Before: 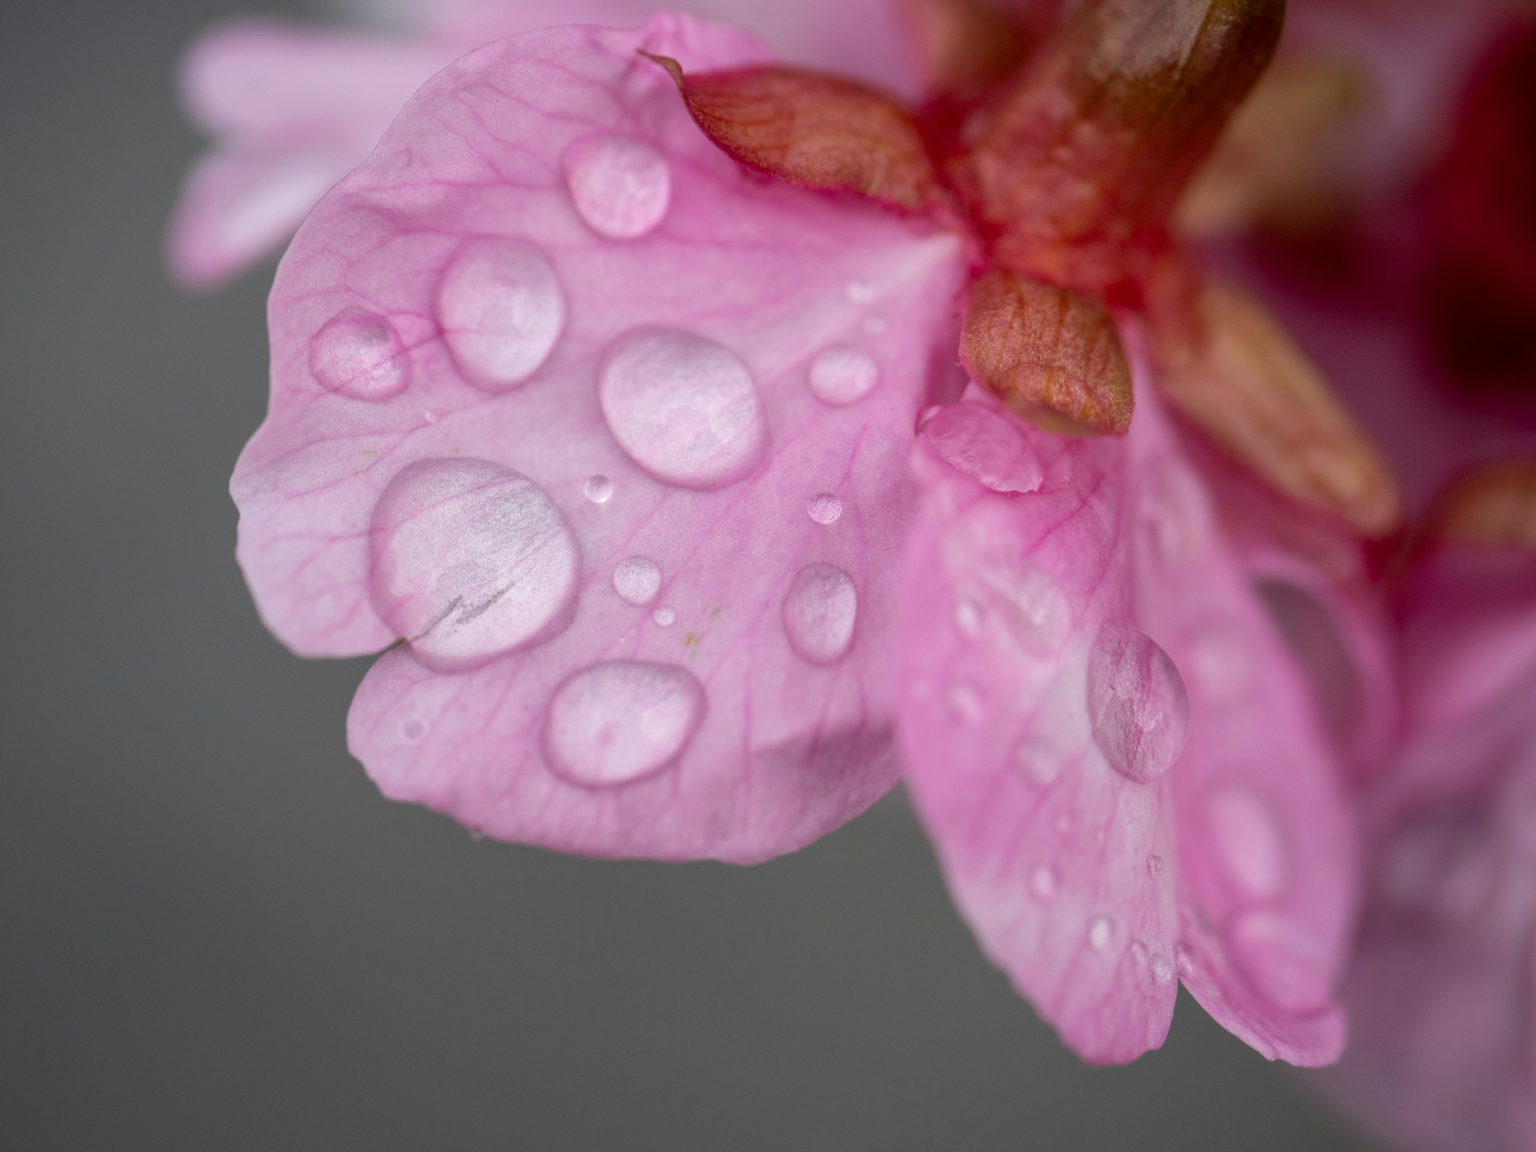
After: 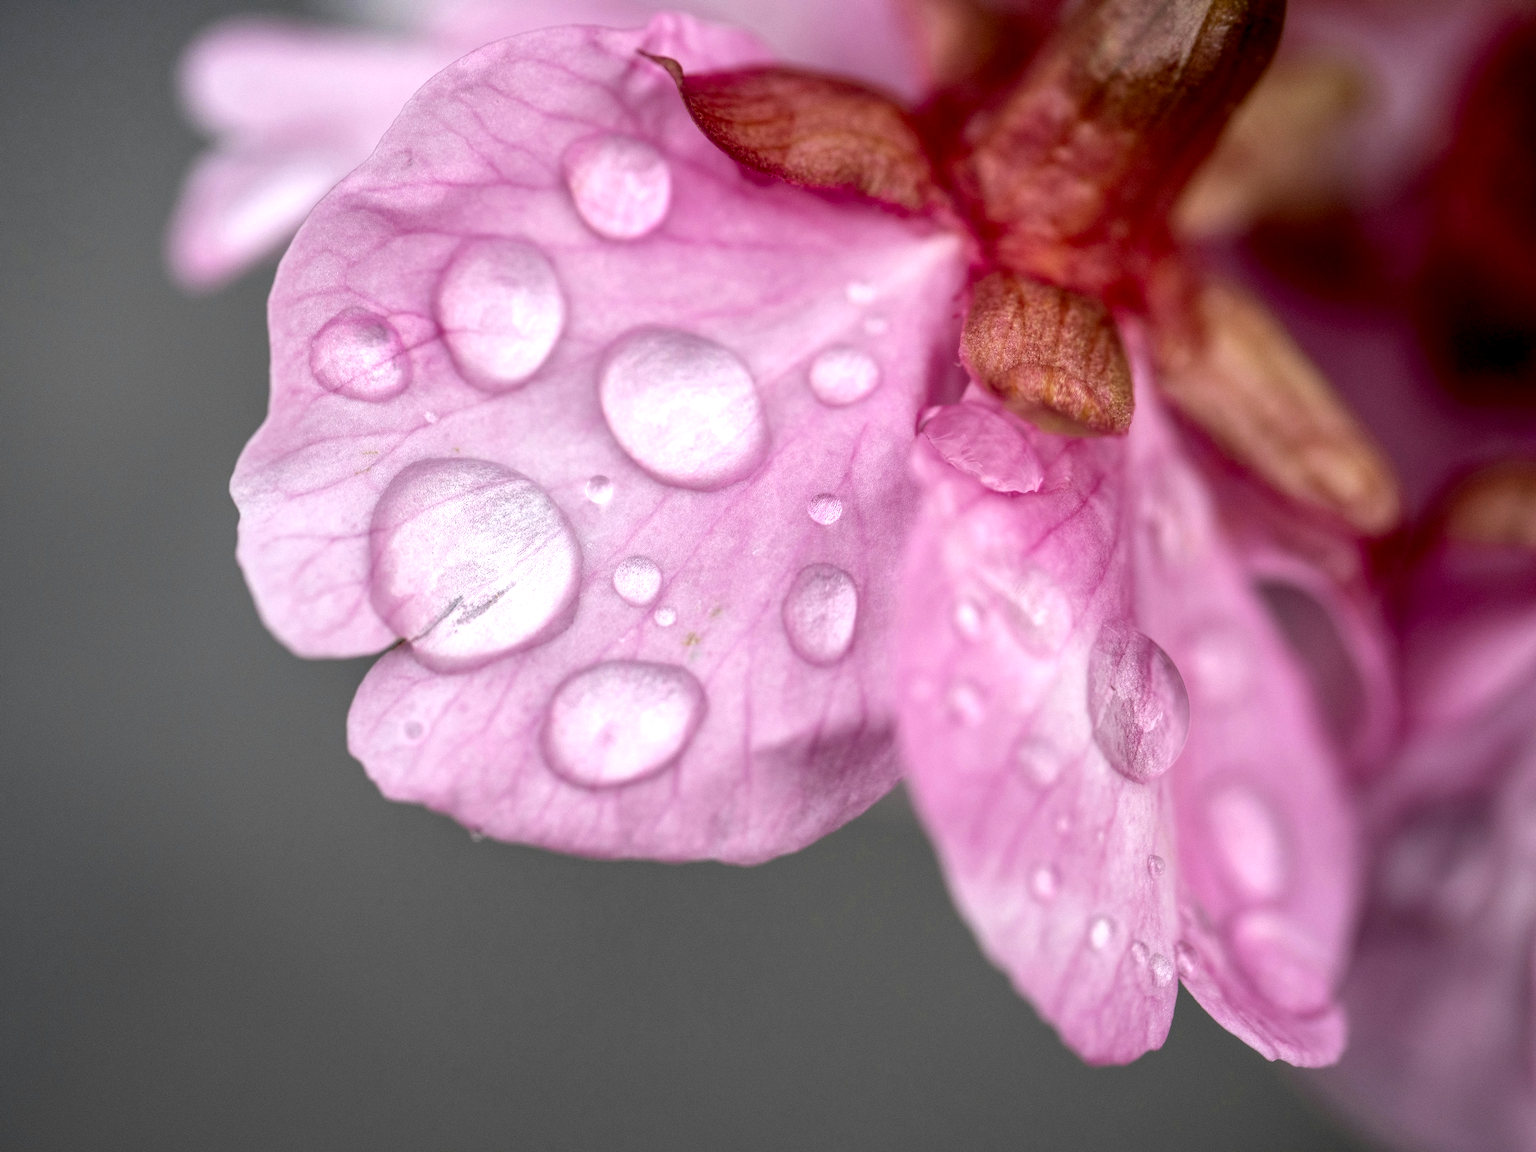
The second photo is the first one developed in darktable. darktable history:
local contrast: highlights 60%, shadows 60%, detail 160%
exposure: exposure 0.29 EV, compensate highlight preservation false
